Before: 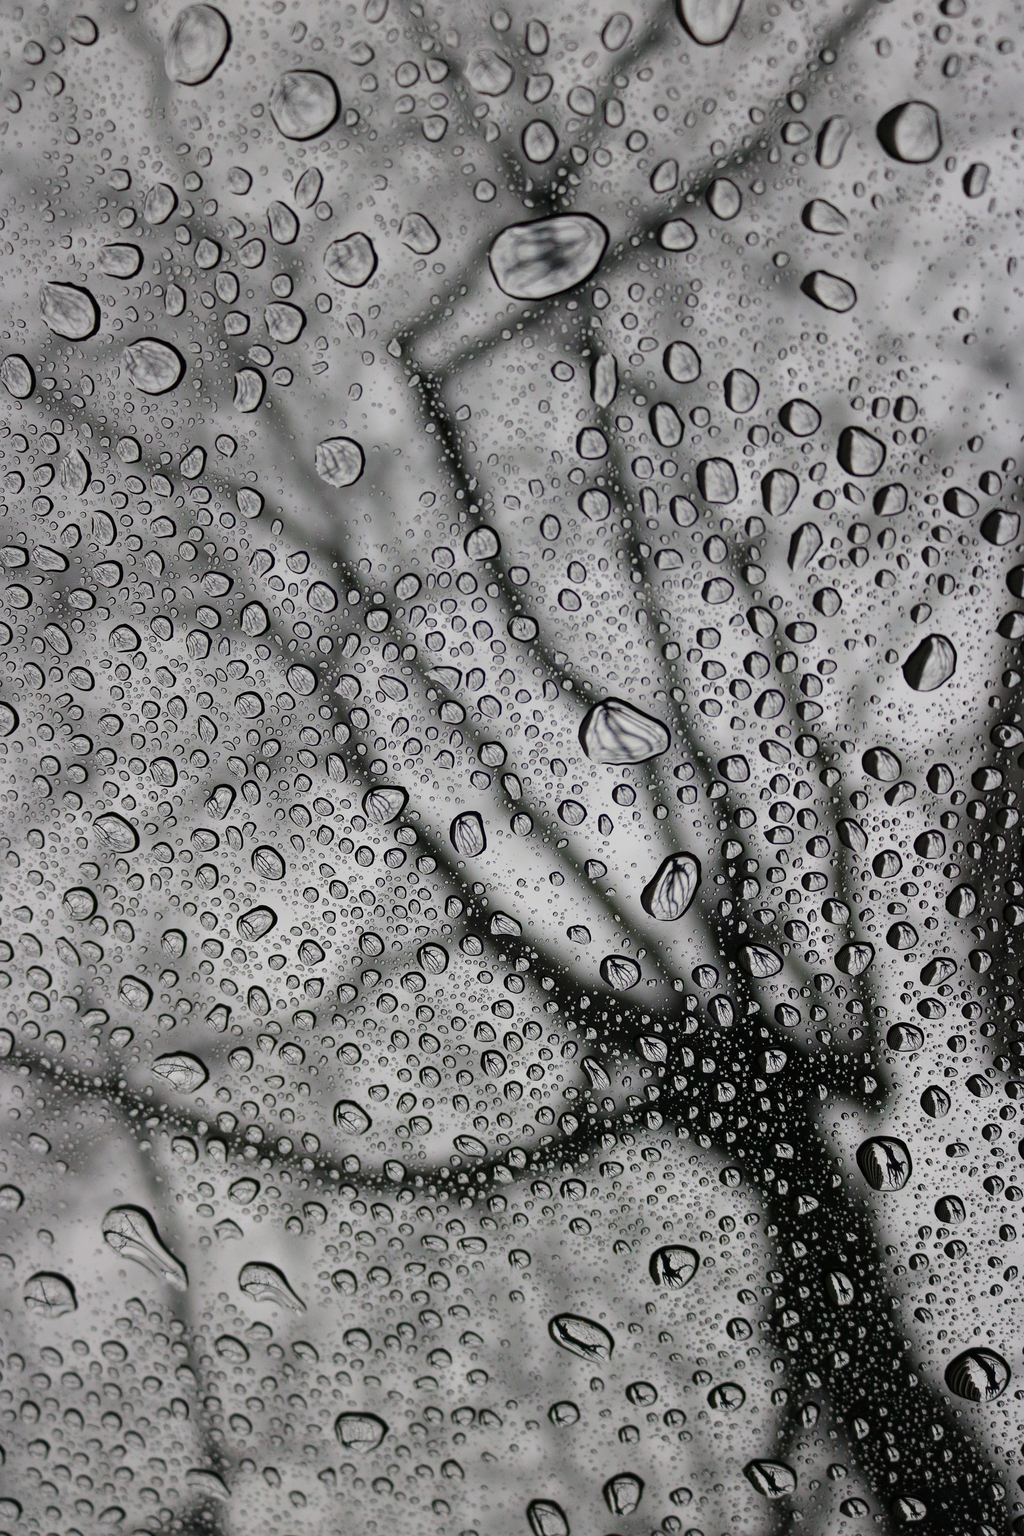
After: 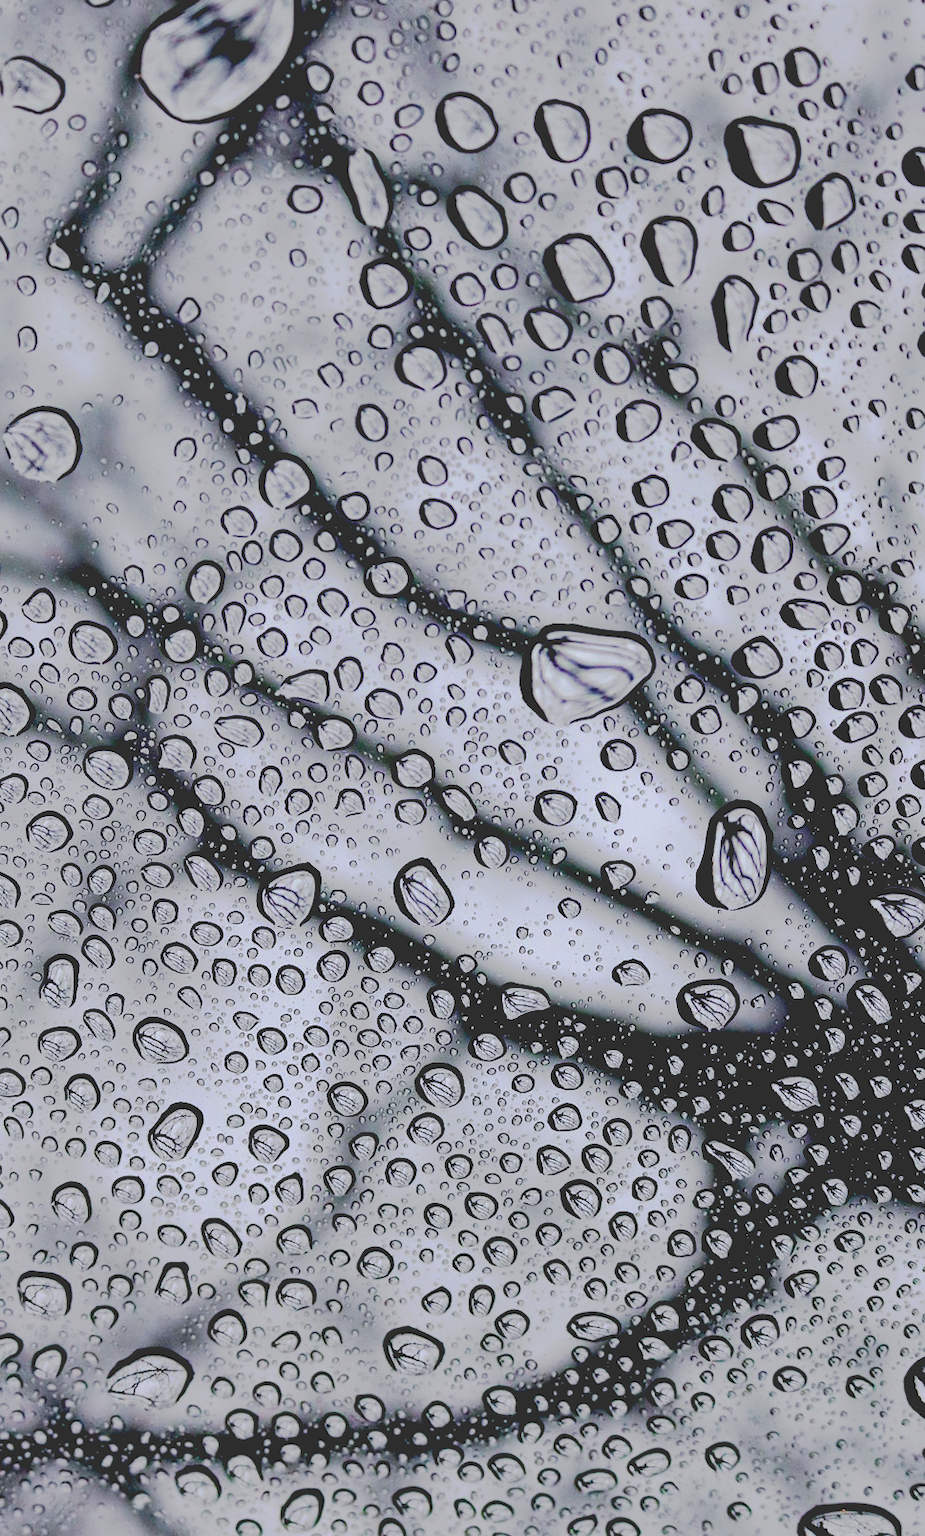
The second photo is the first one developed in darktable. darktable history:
velvia: strength 14.41%
crop and rotate: angle 21.16°, left 6.88%, right 3.781%, bottom 1.155%
tone equalizer: on, module defaults
base curve: curves: ch0 [(0.065, 0.026) (0.236, 0.358) (0.53, 0.546) (0.777, 0.841) (0.924, 0.992)], preserve colors none
color calibration: illuminant as shot in camera, x 0.358, y 0.373, temperature 4628.91 K
